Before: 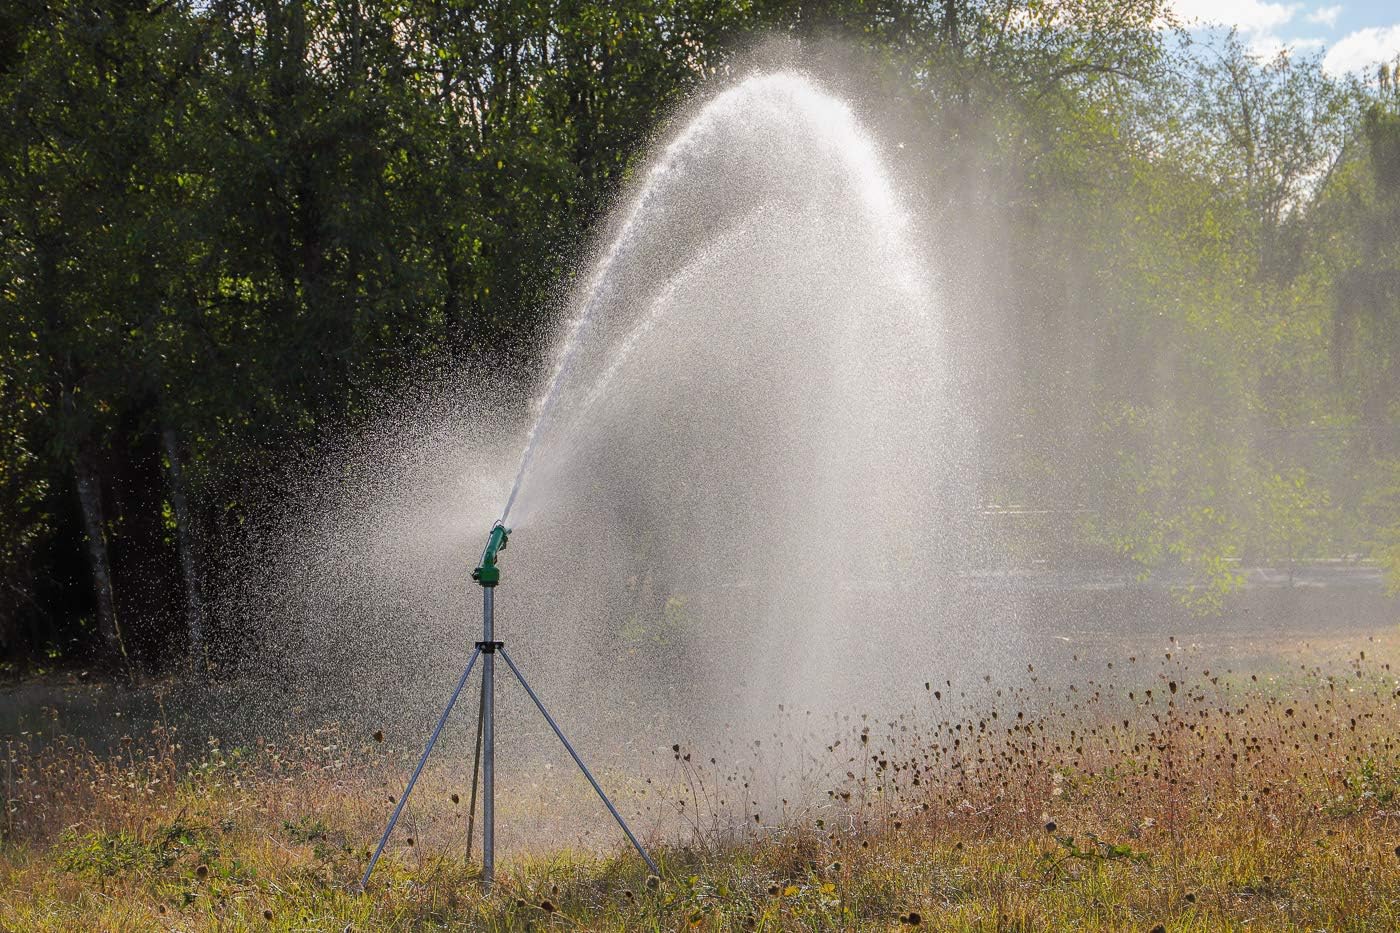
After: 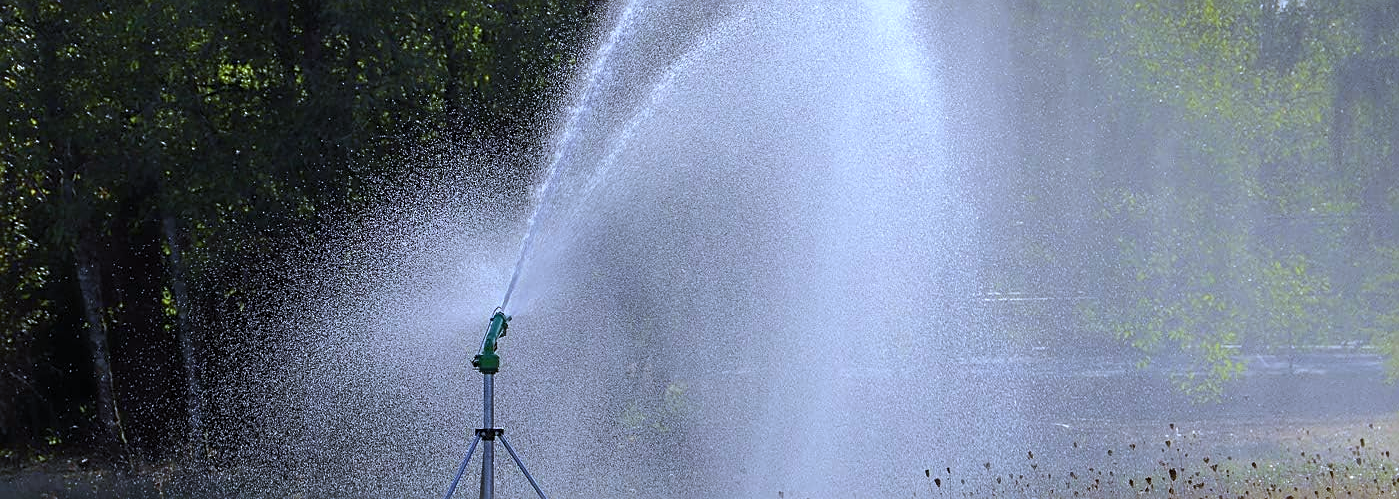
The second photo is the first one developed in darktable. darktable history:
crop and rotate: top 23.043%, bottom 23.437%
white balance: red 0.871, blue 1.249
sharpen: on, module defaults
